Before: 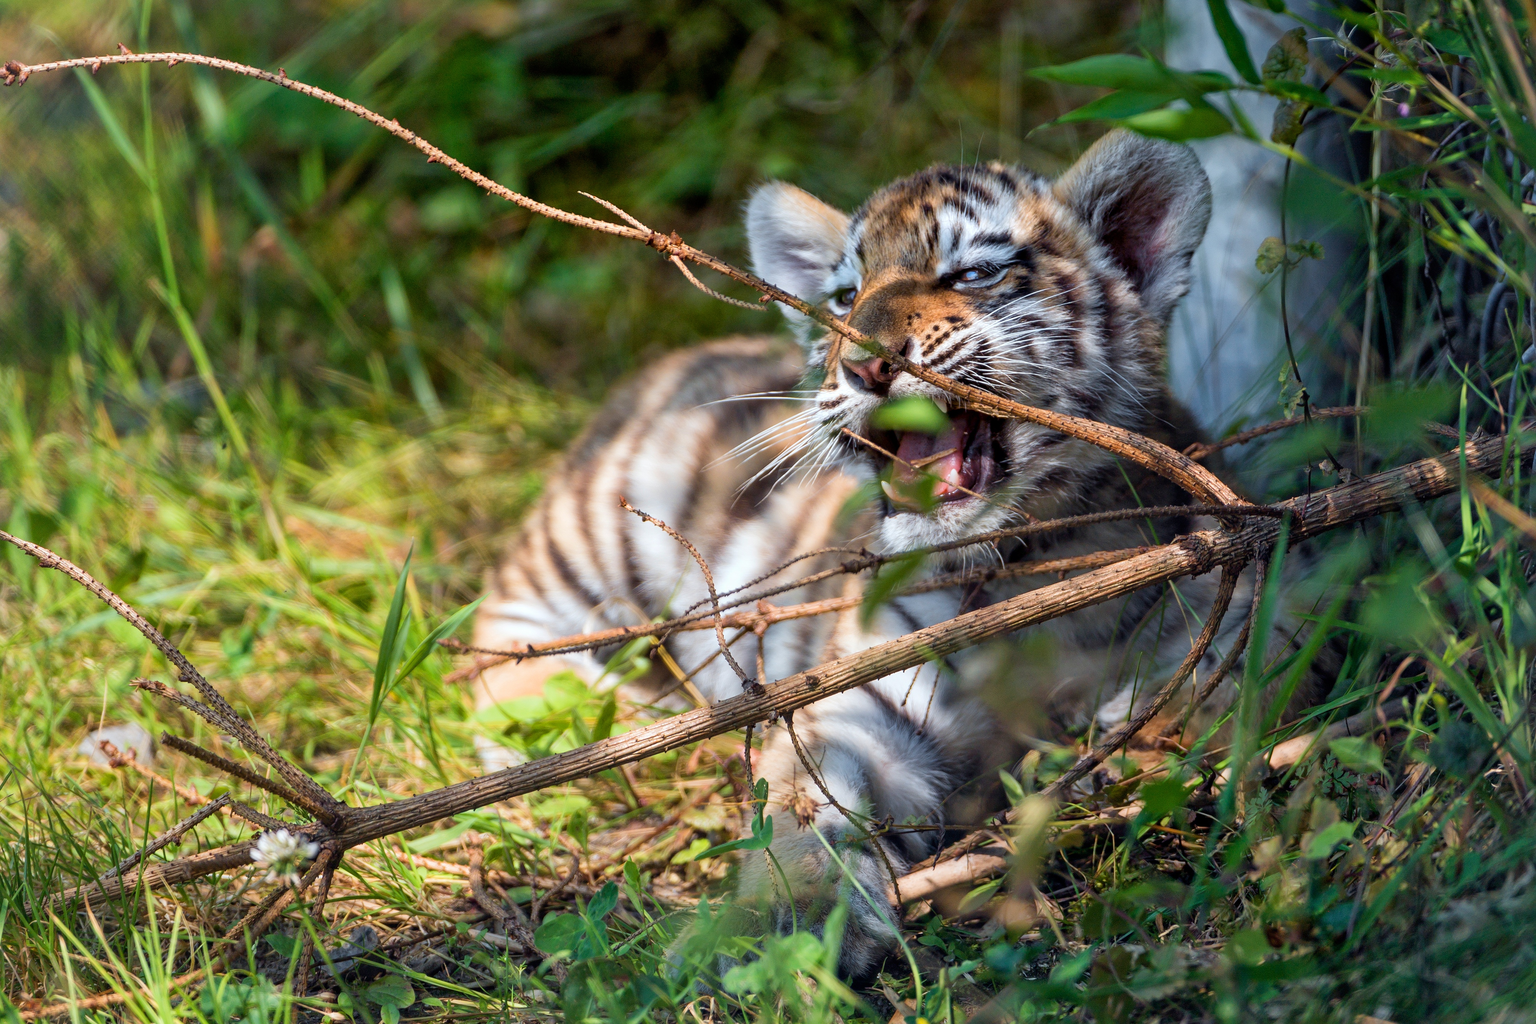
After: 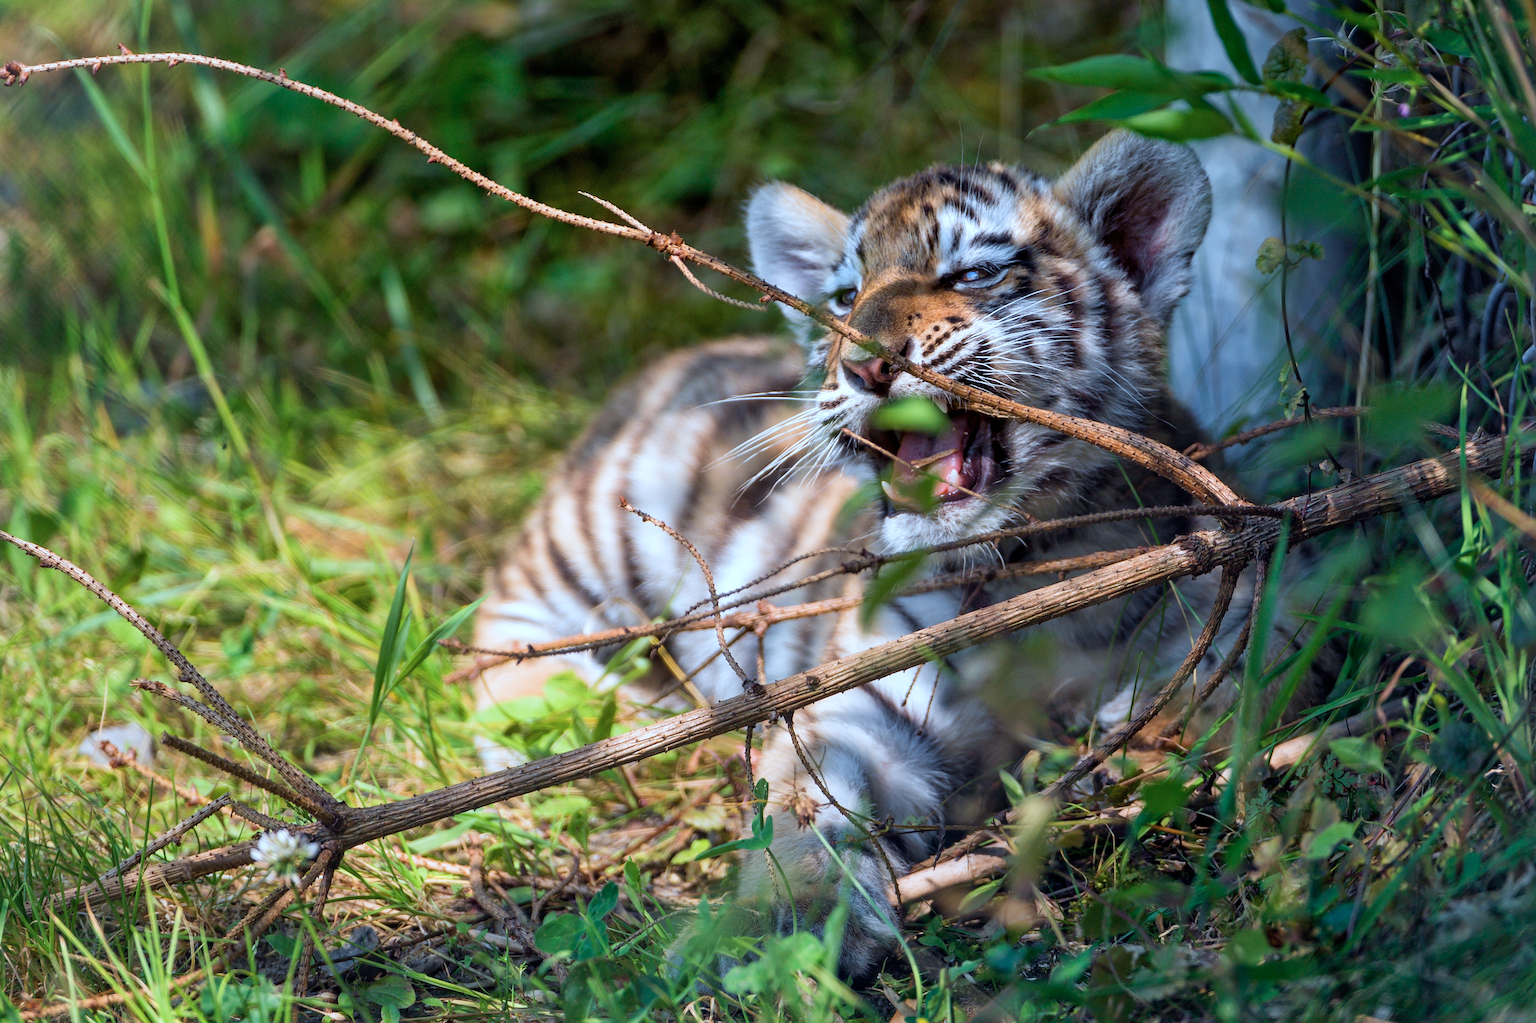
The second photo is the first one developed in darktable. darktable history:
color calibration: x 0.372, y 0.386, temperature 4285.45 K
